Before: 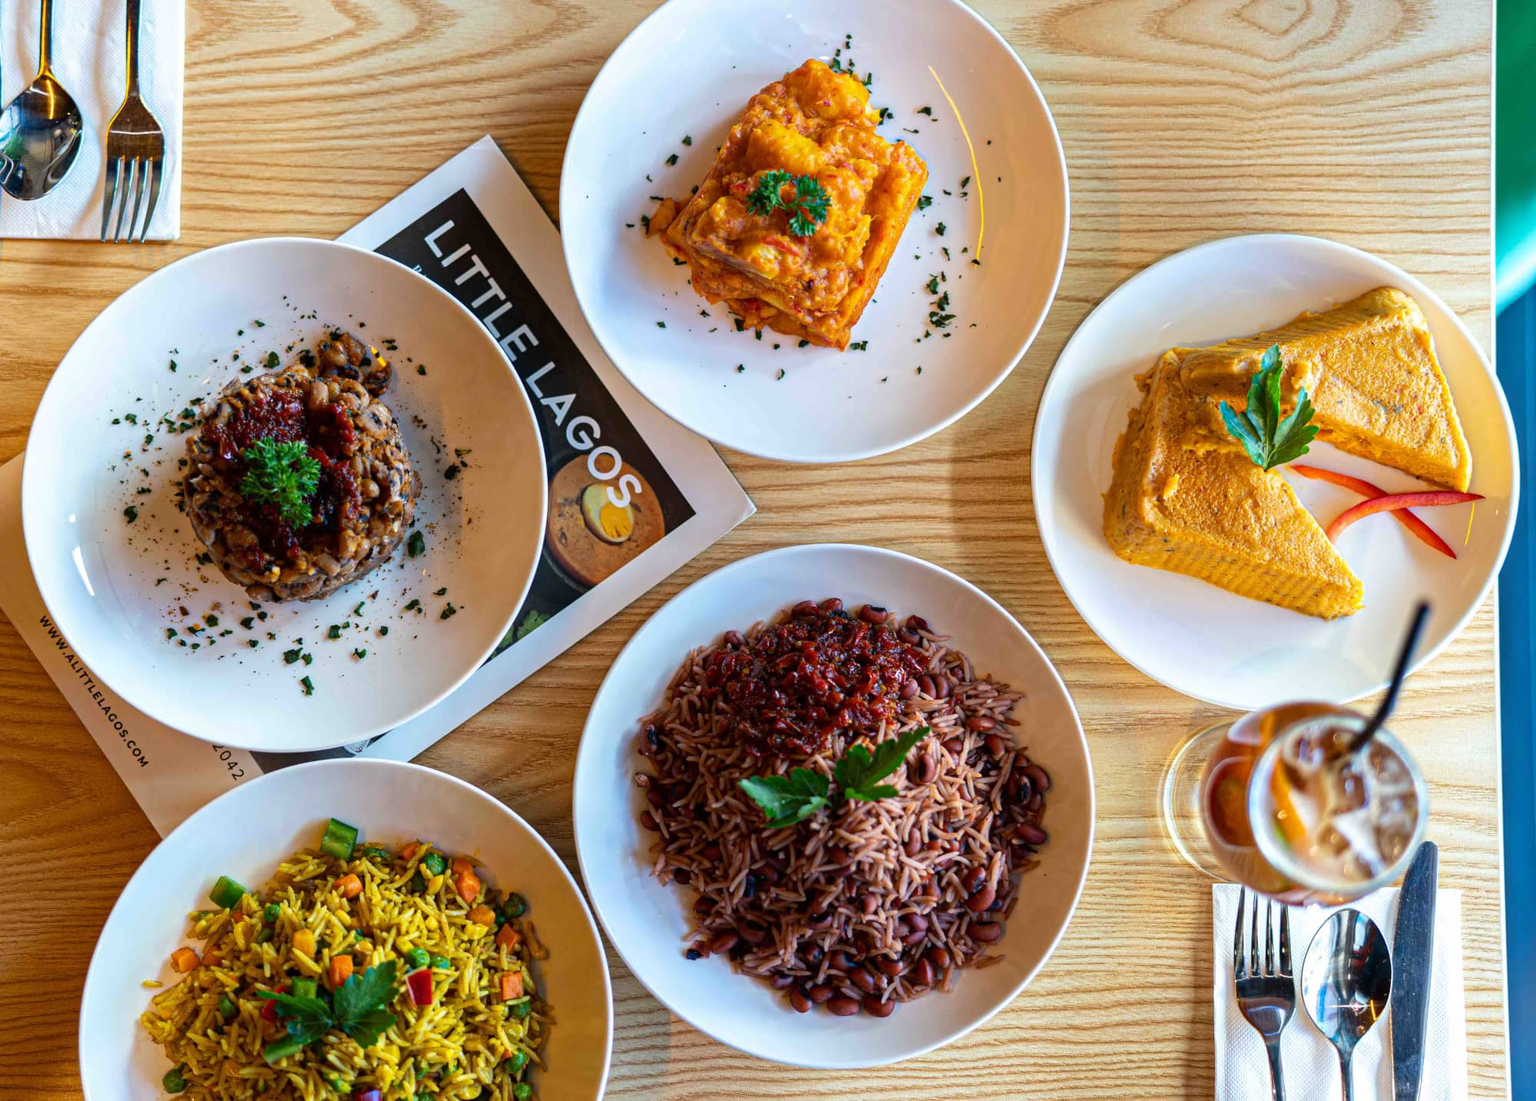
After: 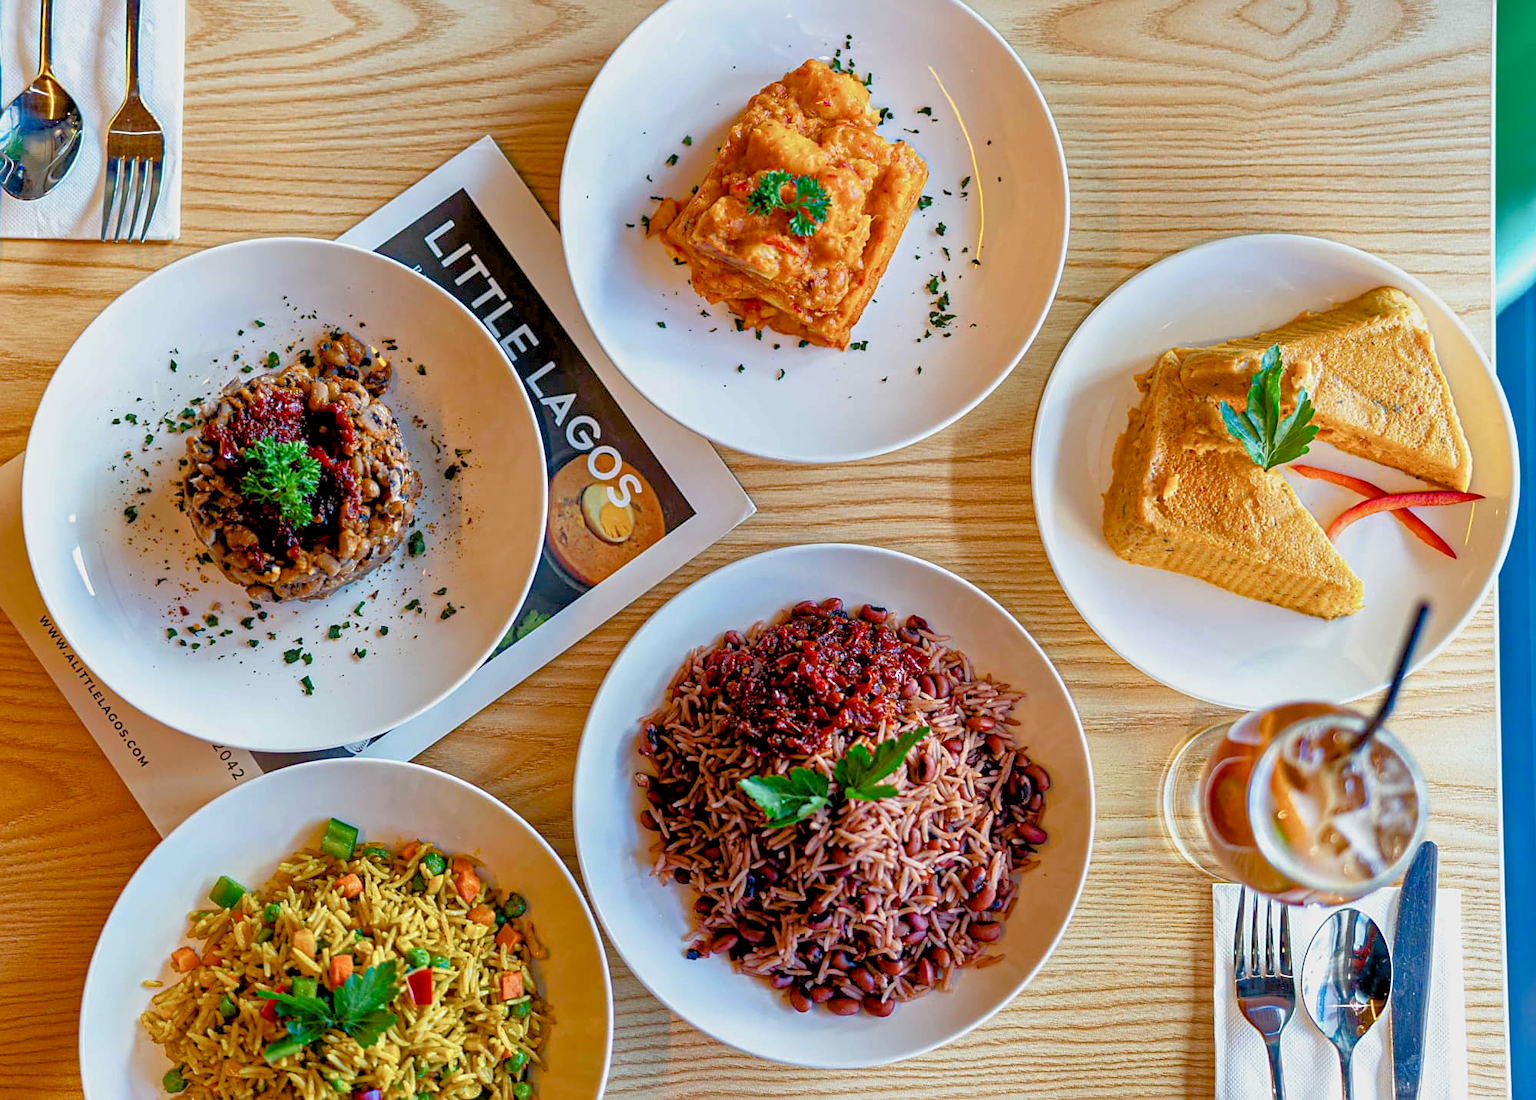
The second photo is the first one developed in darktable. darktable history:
tone equalizer: -7 EV 0.152 EV, -6 EV 0.587 EV, -5 EV 1.17 EV, -4 EV 1.32 EV, -3 EV 1.12 EV, -2 EV 0.6 EV, -1 EV 0.159 EV
sharpen: amount 0.498
color balance rgb: shadows lift › chroma 1.573%, shadows lift › hue 260.17°, global offset › luminance -0.478%, perceptual saturation grading › global saturation 25.58%, perceptual saturation grading › highlights -50.261%, perceptual saturation grading › shadows 30.472%, contrast -10.161%
